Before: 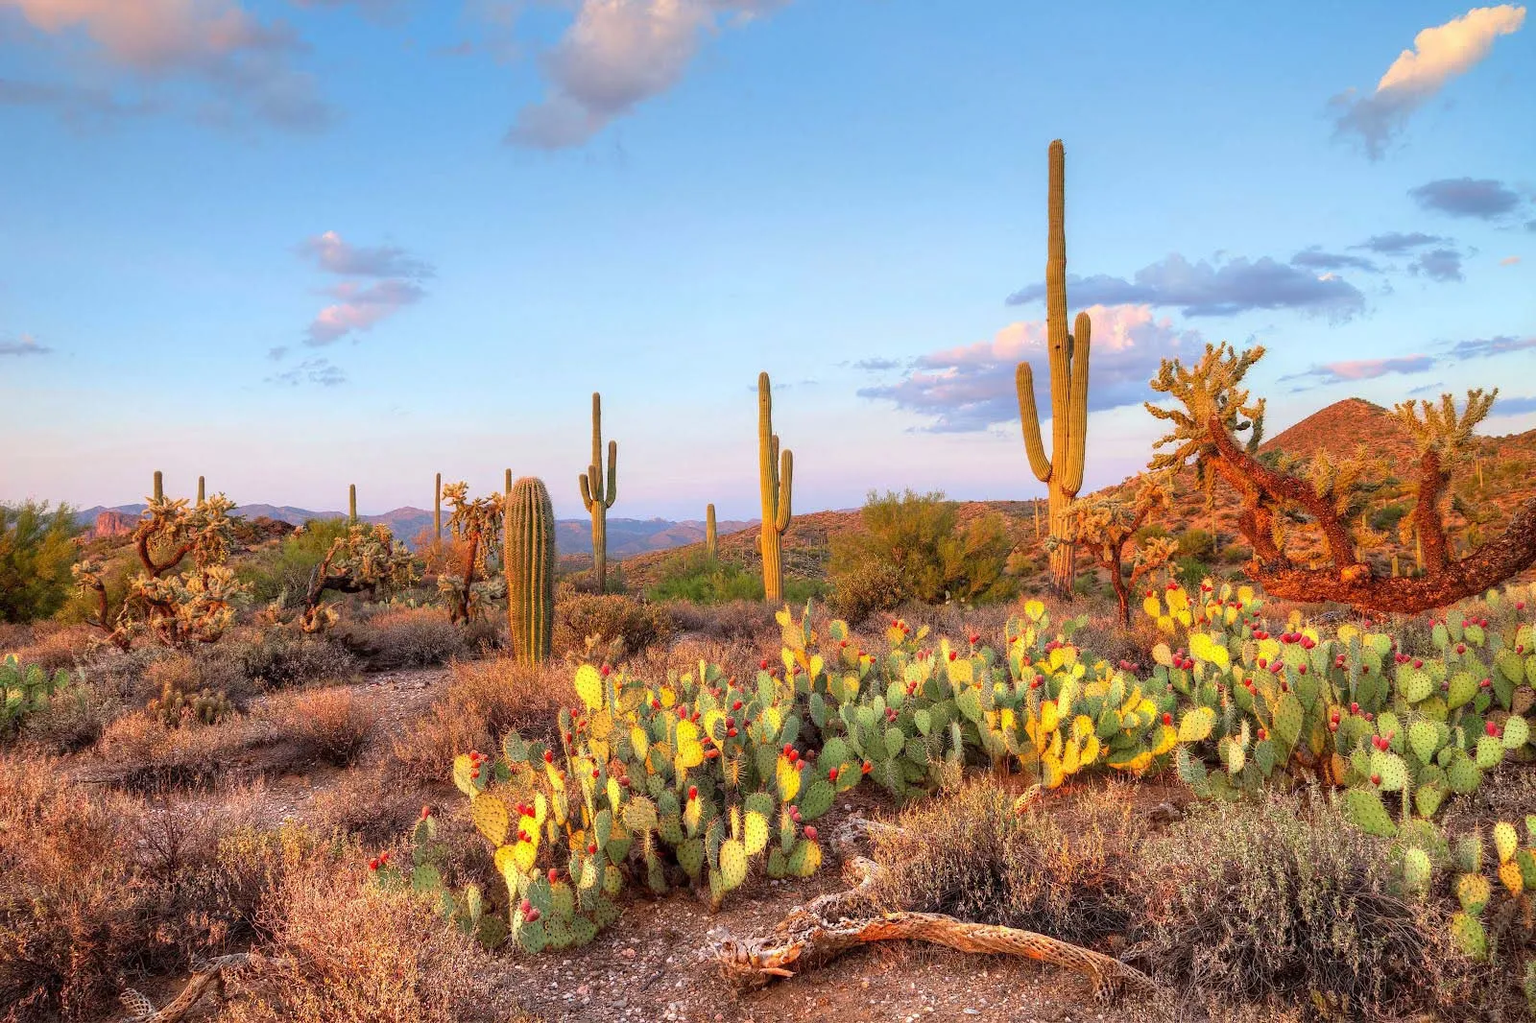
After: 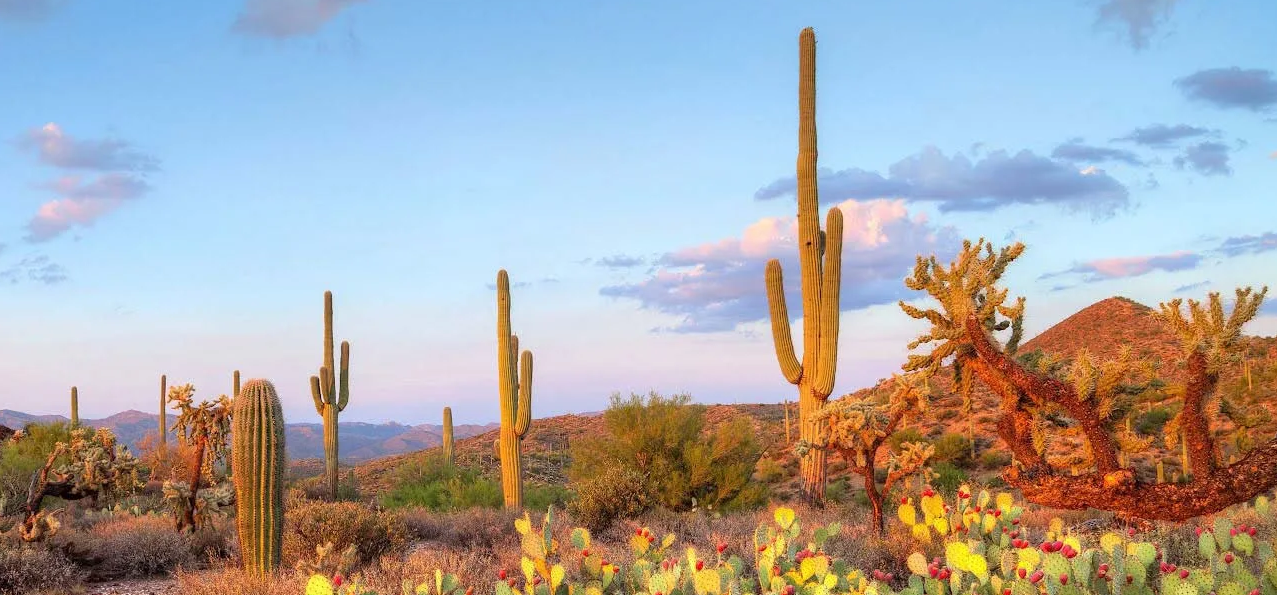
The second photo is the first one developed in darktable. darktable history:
crop: left 18.365%, top 11.128%, right 1.802%, bottom 32.992%
